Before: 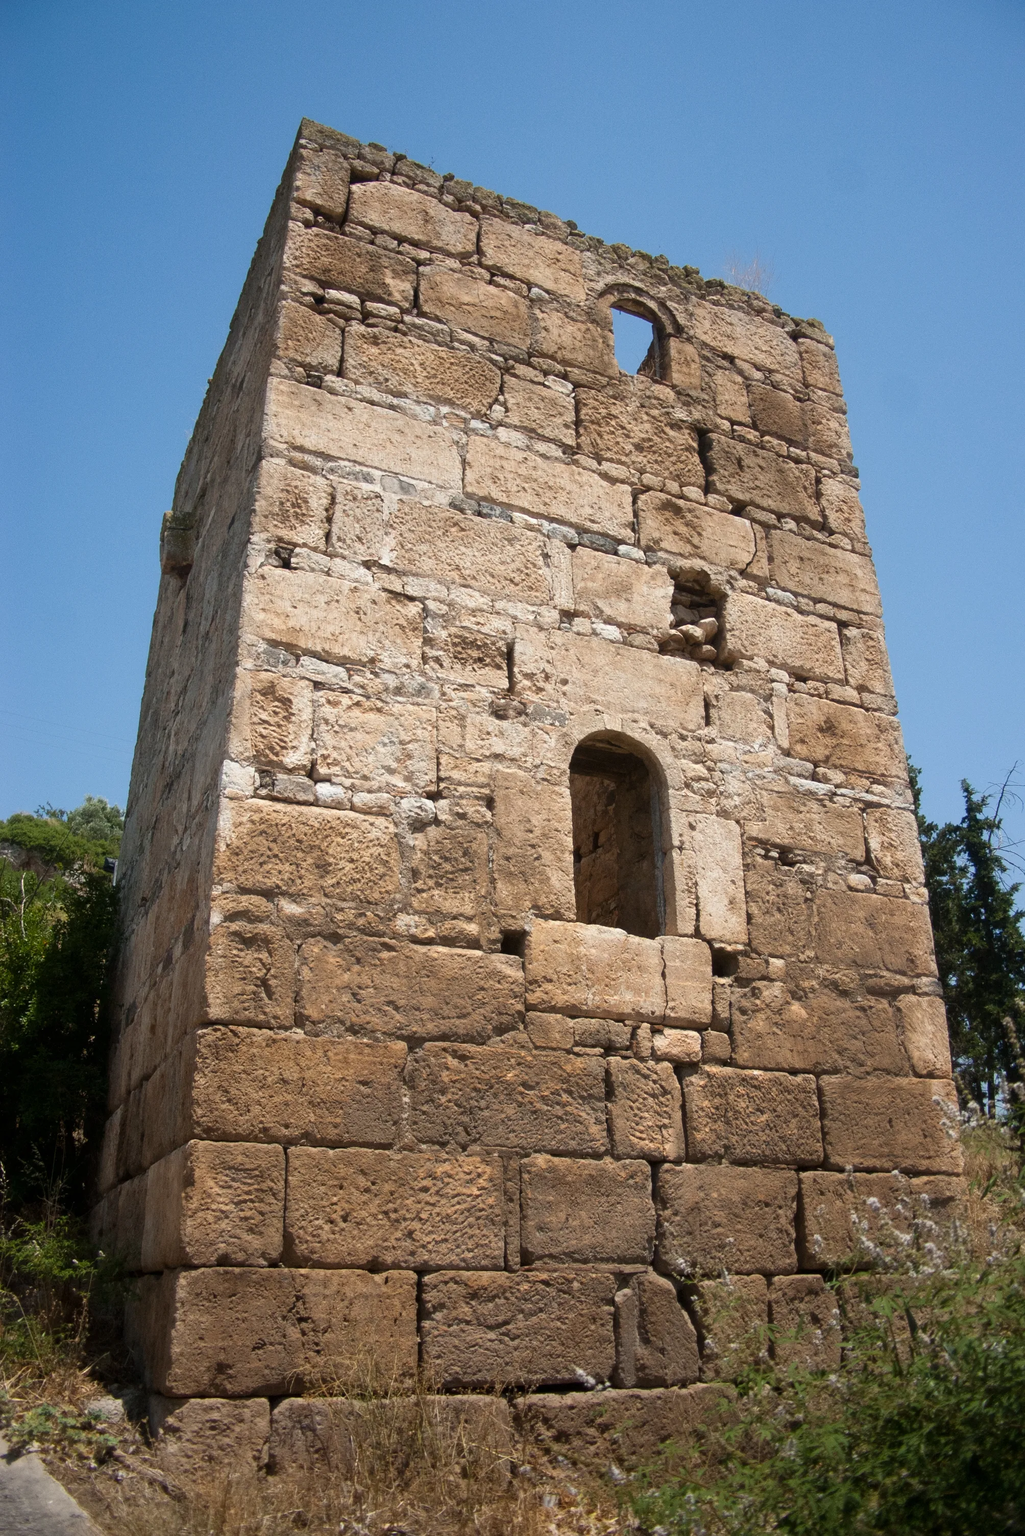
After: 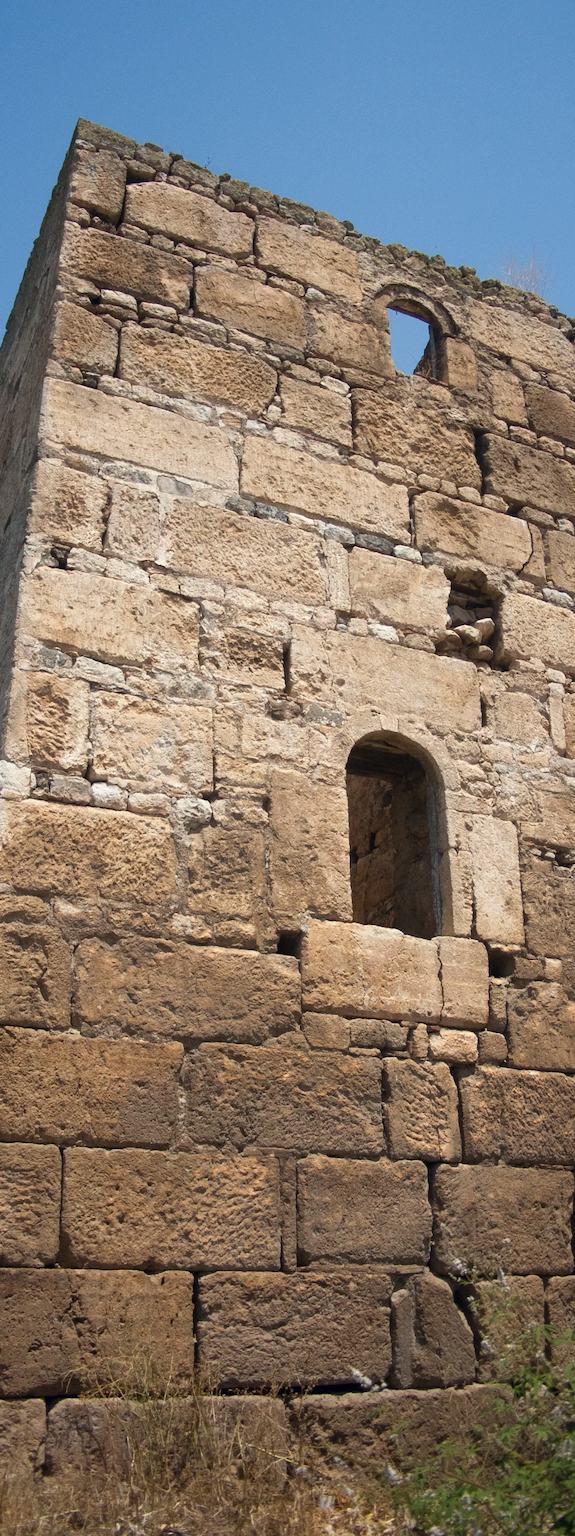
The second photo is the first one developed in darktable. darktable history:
color correction: highlights a* 0.194, highlights b* 2.72, shadows a* -1.28, shadows b* -4.06
crop: left 21.902%, right 22.019%, bottom 0.006%
